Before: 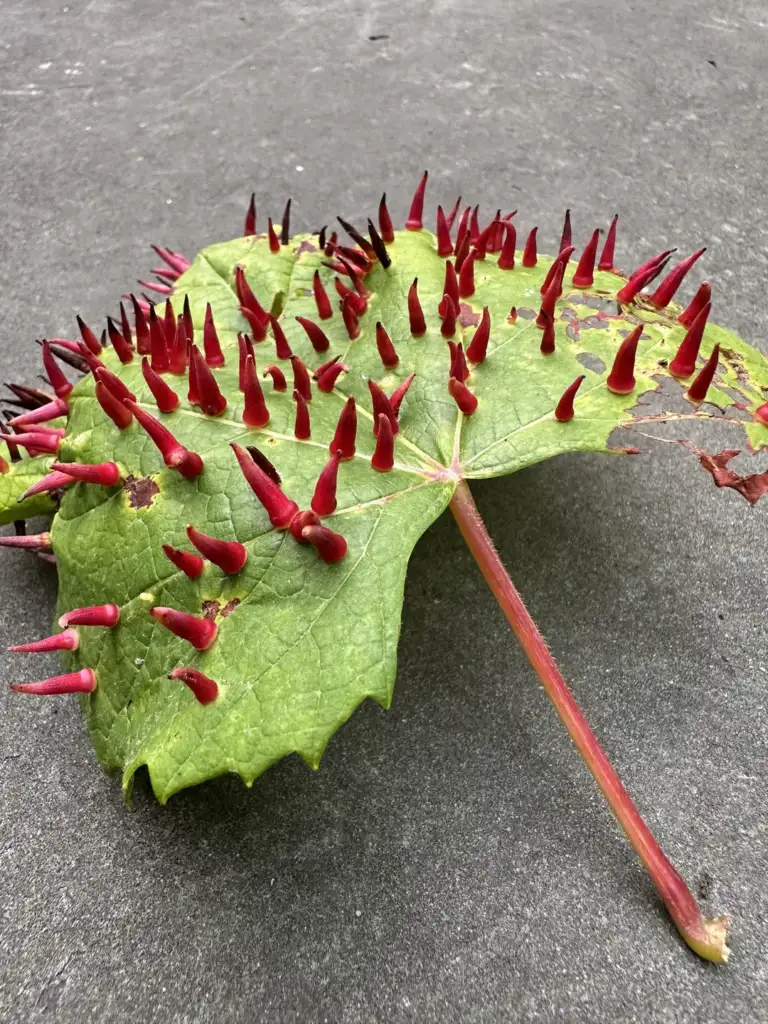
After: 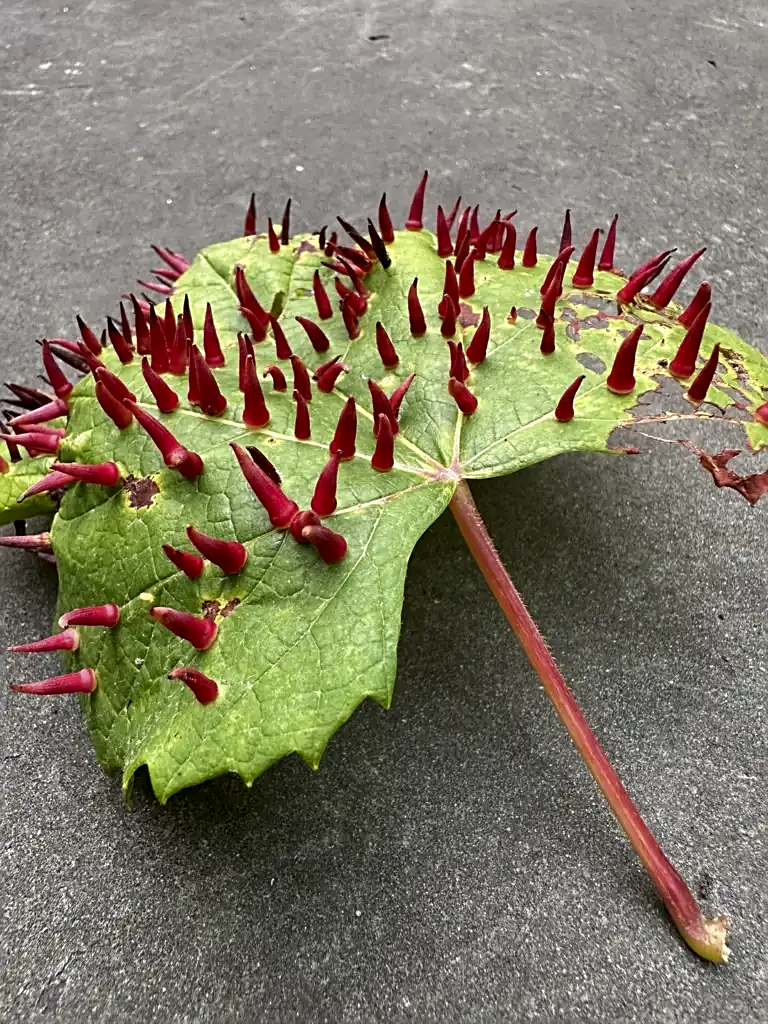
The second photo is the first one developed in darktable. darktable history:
contrast brightness saturation: brightness -0.086
sharpen: on, module defaults
color zones: curves: ch0 [(0.068, 0.464) (0.25, 0.5) (0.48, 0.508) (0.75, 0.536) (0.886, 0.476) (0.967, 0.456)]; ch1 [(0.066, 0.456) (0.25, 0.5) (0.616, 0.508) (0.746, 0.56) (0.934, 0.444)]
